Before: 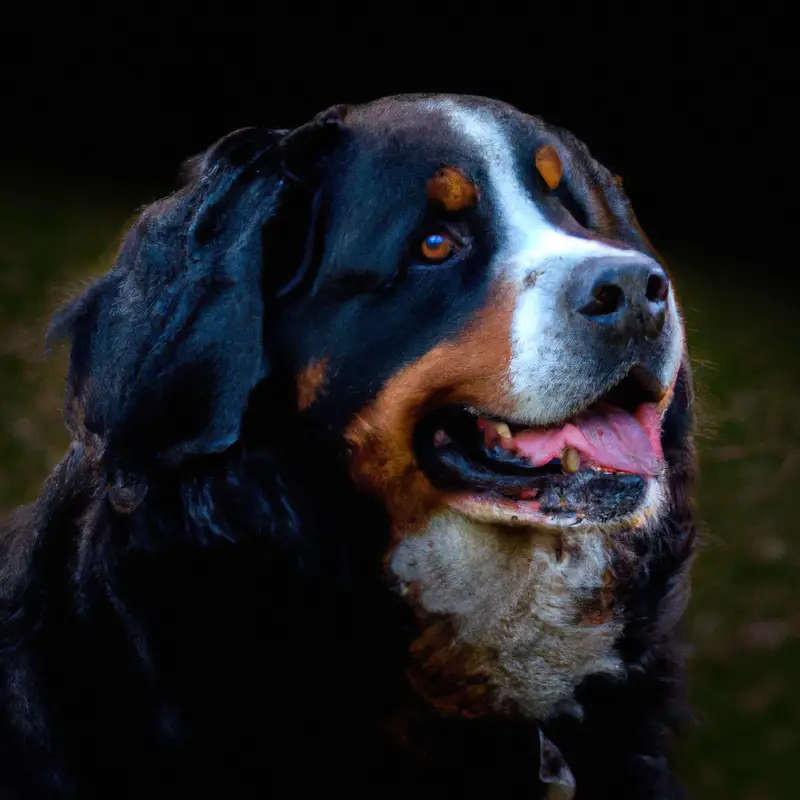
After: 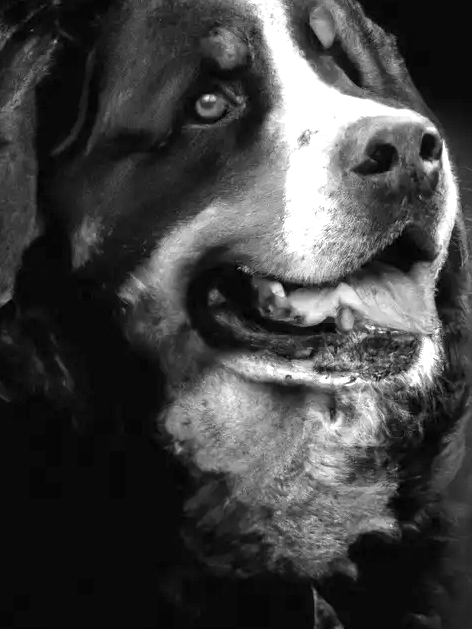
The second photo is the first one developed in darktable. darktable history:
crop and rotate: left 28.256%, top 17.734%, right 12.656%, bottom 3.573%
monochrome: on, module defaults
exposure: black level correction 0, exposure 1.2 EV, compensate exposure bias true, compensate highlight preservation false
